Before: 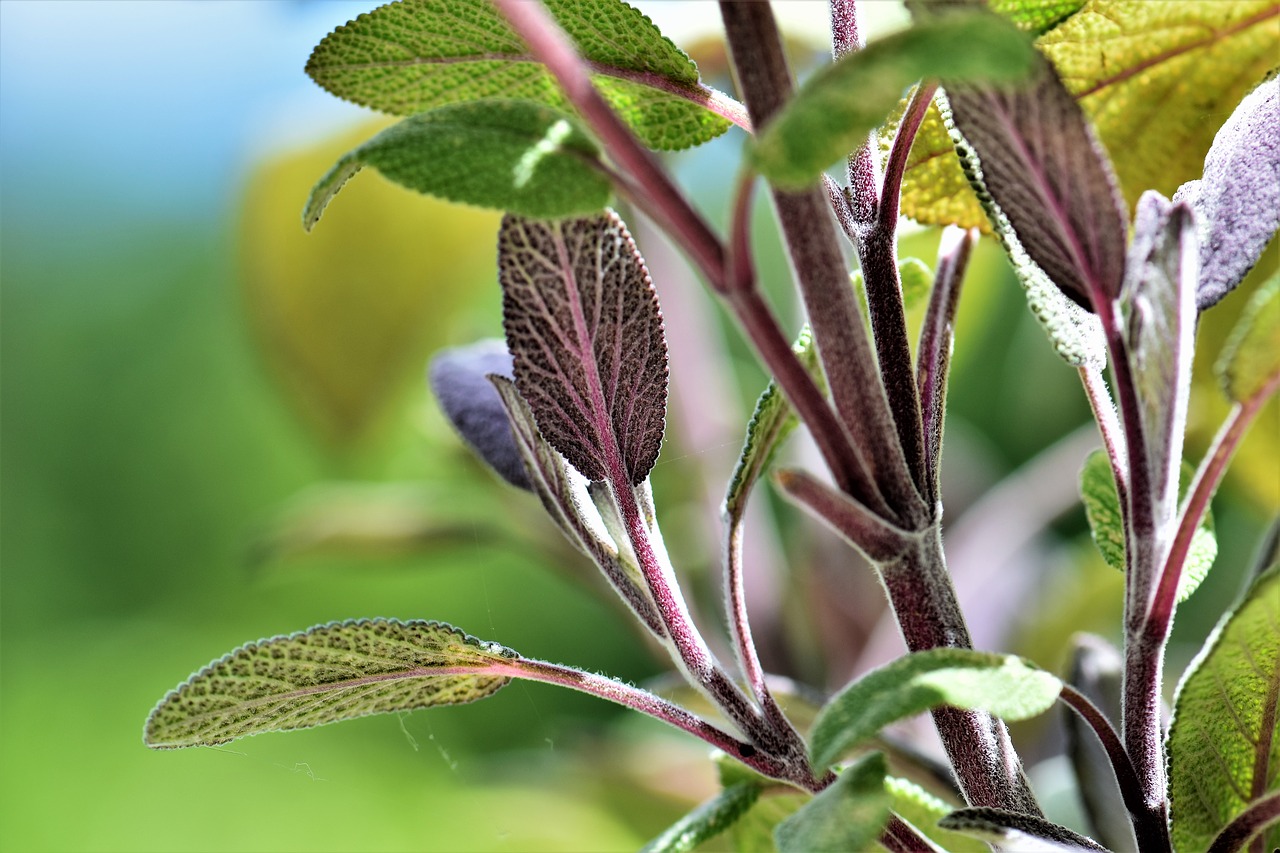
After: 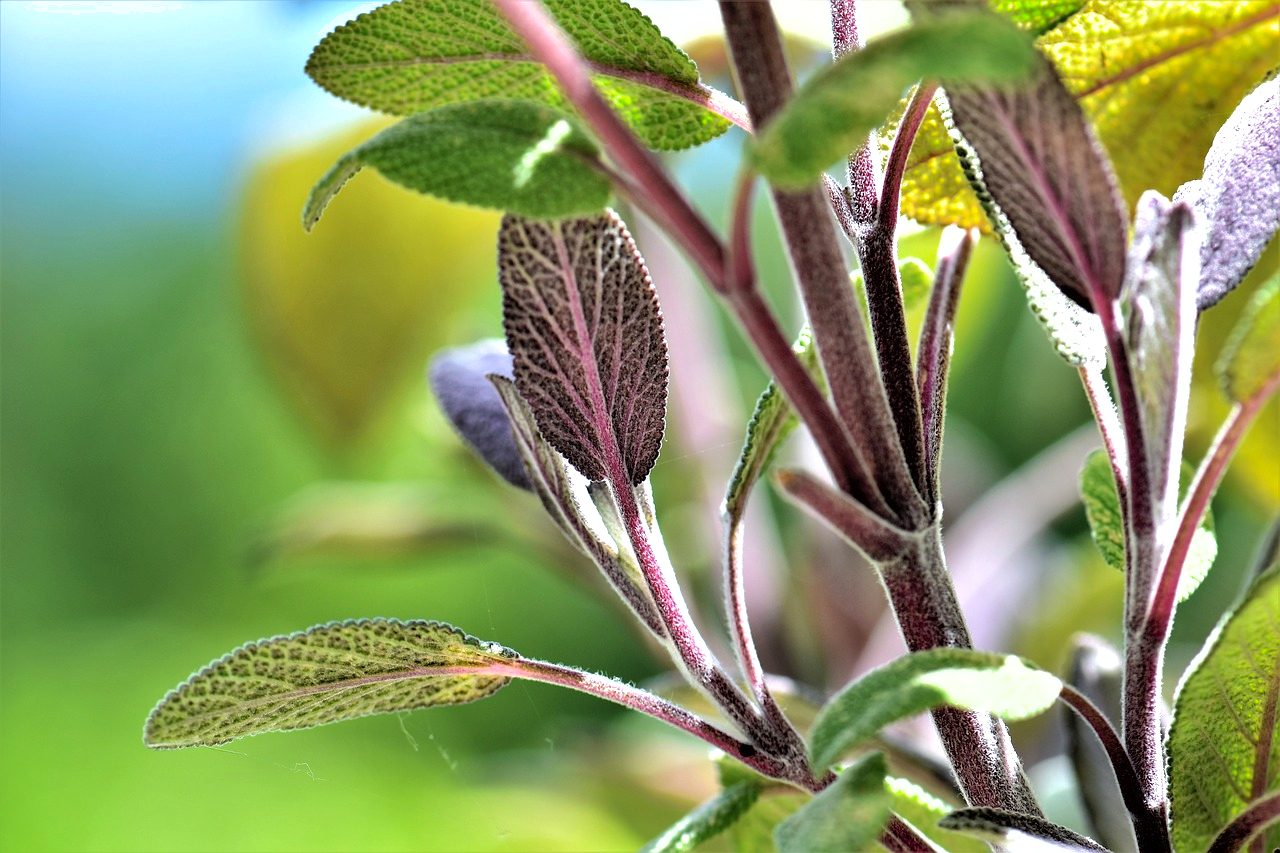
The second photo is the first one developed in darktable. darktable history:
shadows and highlights: on, module defaults
tone equalizer: -8 EV -0.447 EV, -7 EV -0.402 EV, -6 EV -0.329 EV, -5 EV -0.22 EV, -3 EV 0.235 EV, -2 EV 0.358 EV, -1 EV 0.413 EV, +0 EV 0.415 EV
